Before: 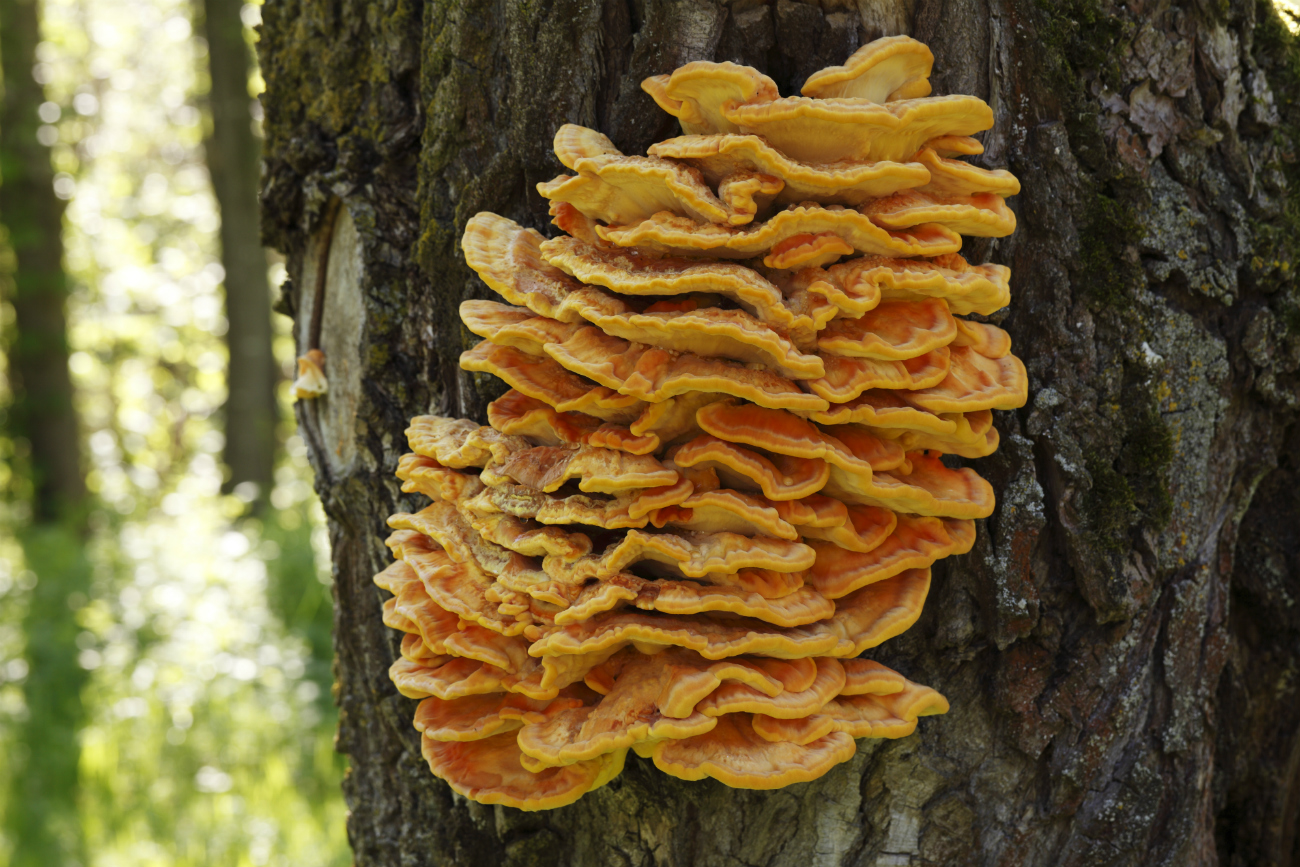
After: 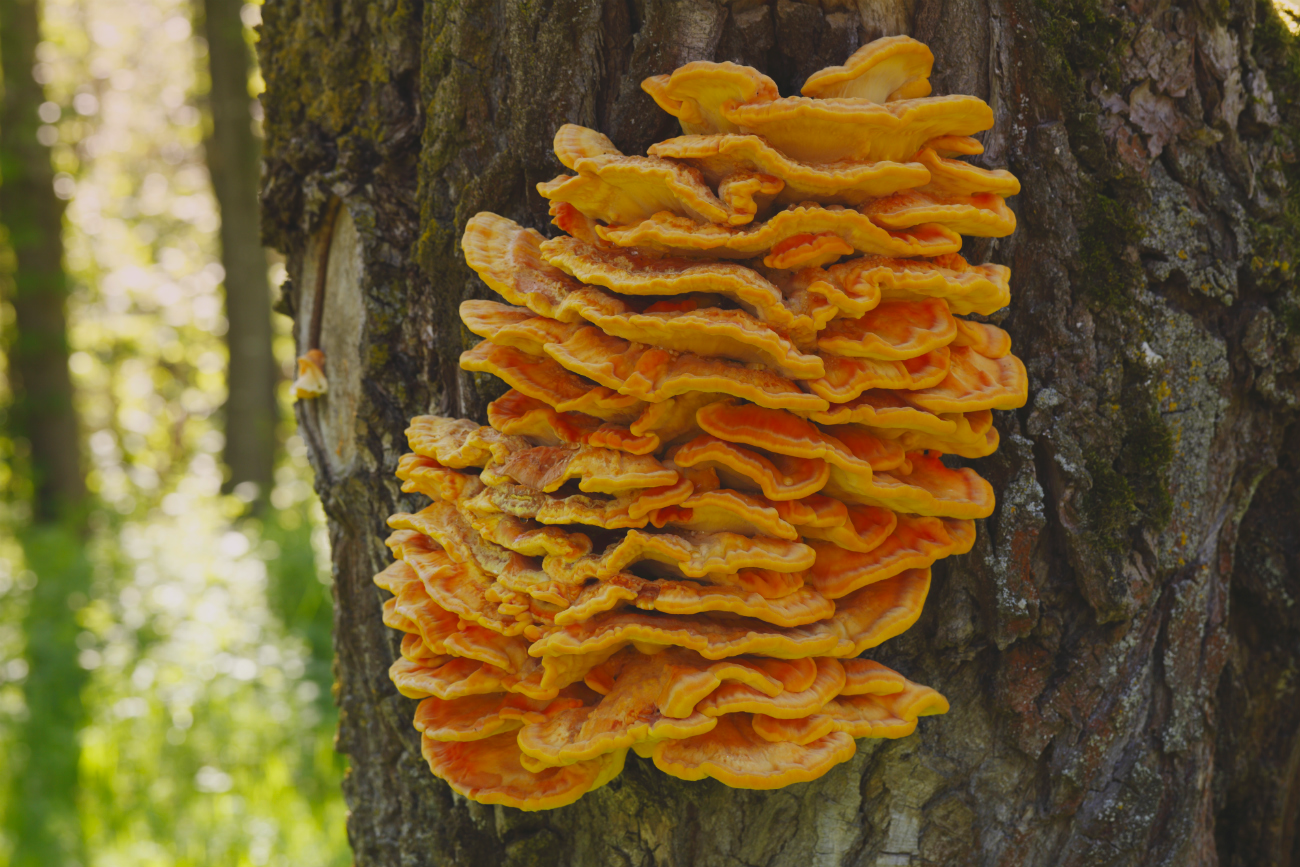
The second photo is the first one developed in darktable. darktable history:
contrast brightness saturation: contrast -0.19, saturation 0.19
graduated density: density 0.38 EV, hardness 21%, rotation -6.11°, saturation 32%
